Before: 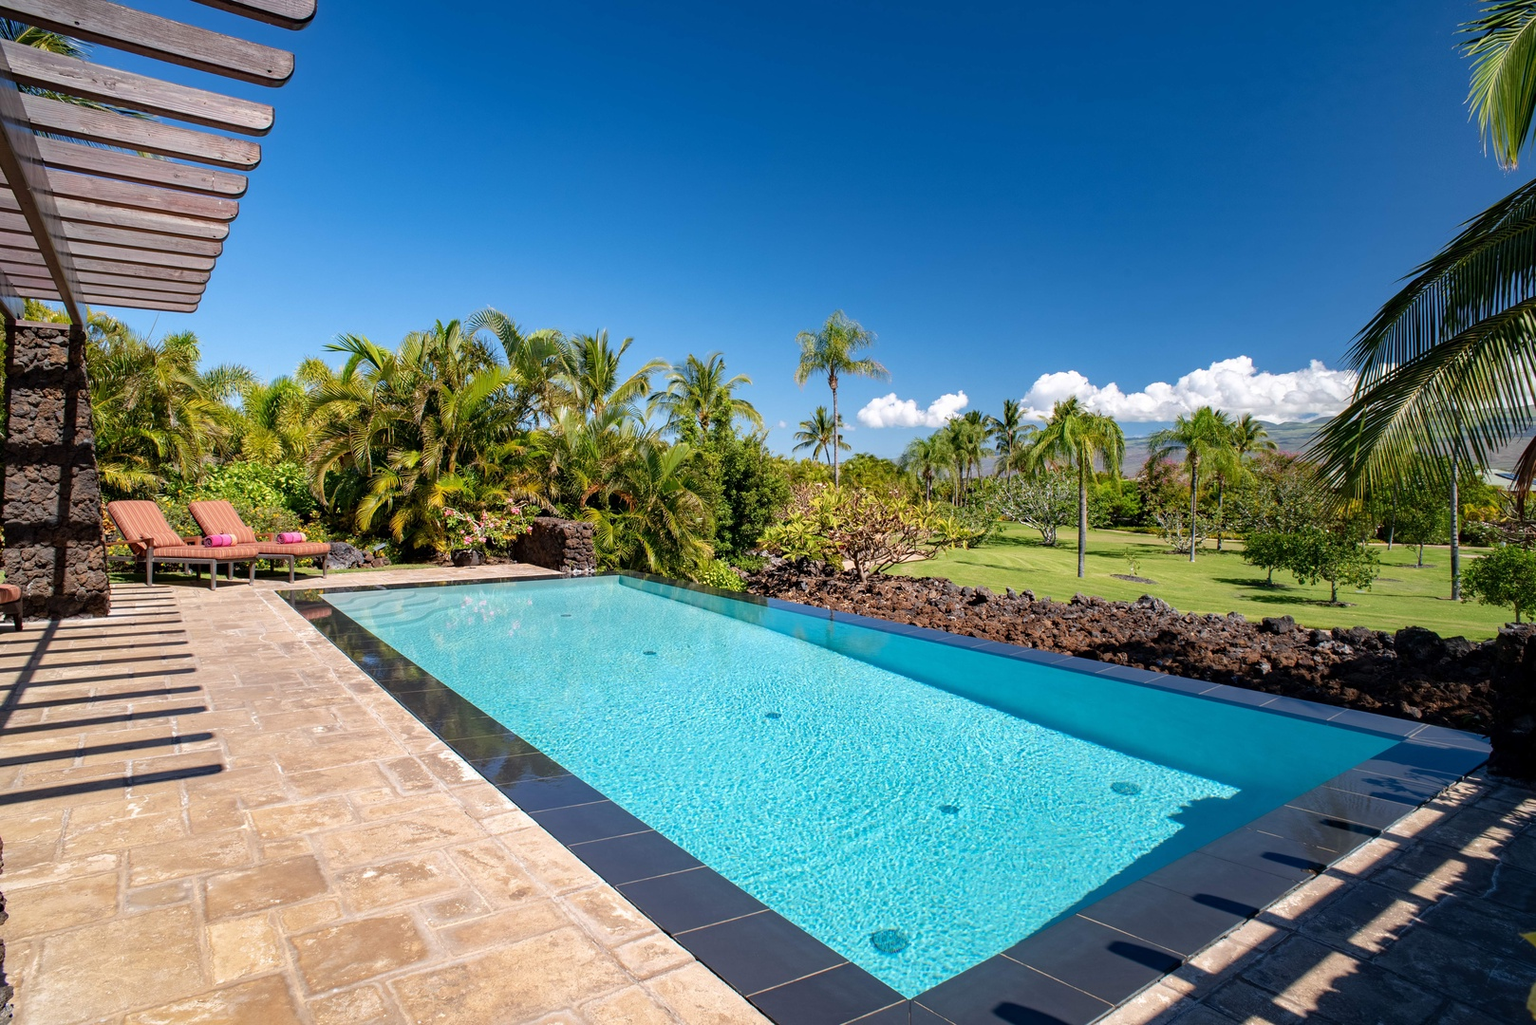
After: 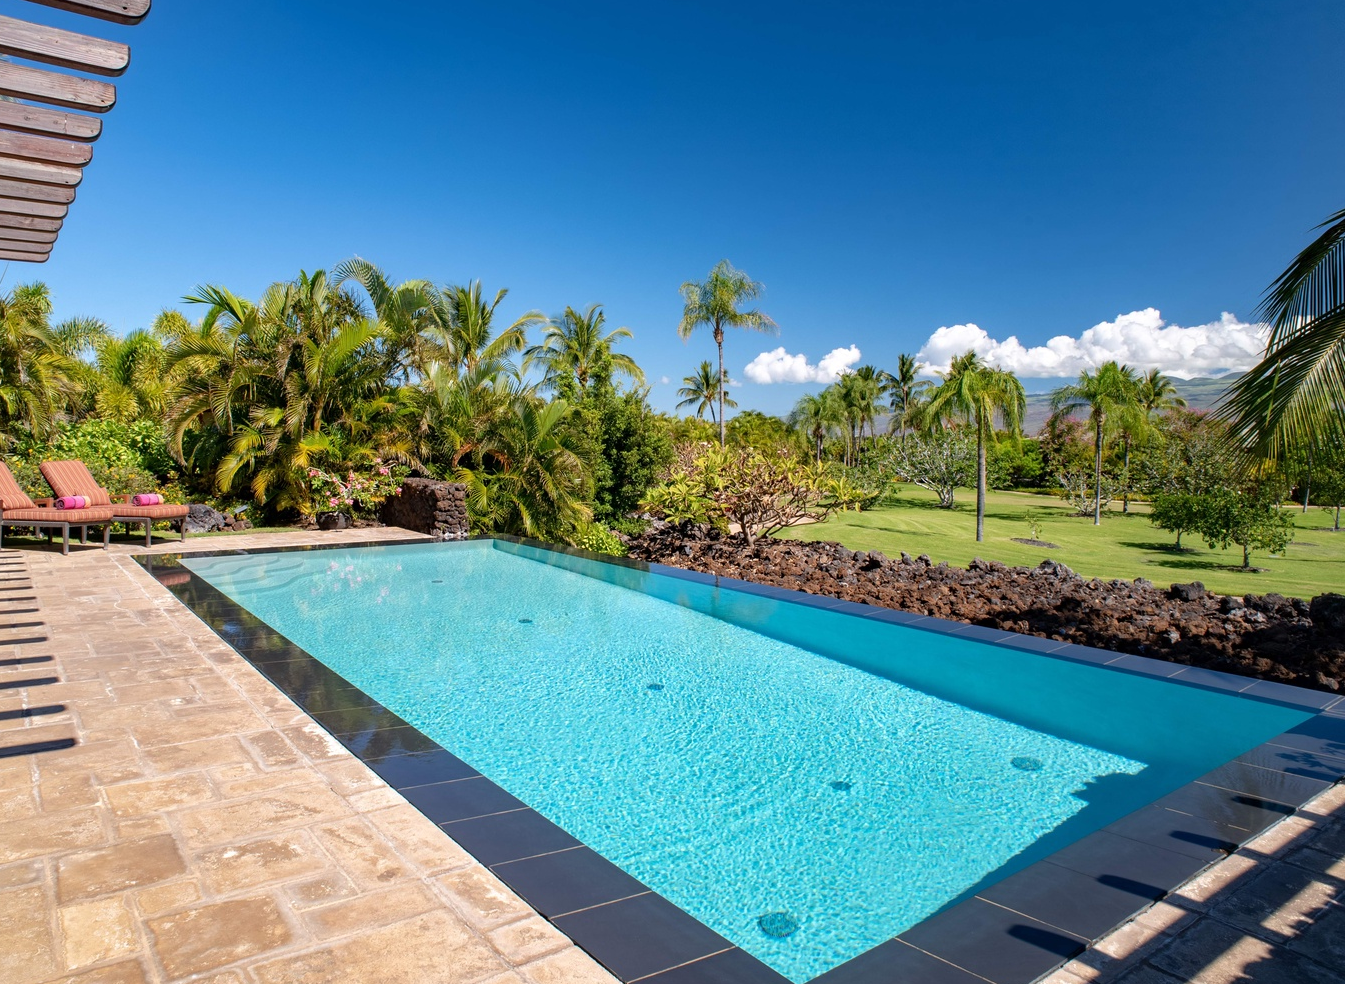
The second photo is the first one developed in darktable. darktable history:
crop: left 9.842%, top 6.293%, right 6.971%, bottom 2.528%
tone equalizer: on, module defaults
